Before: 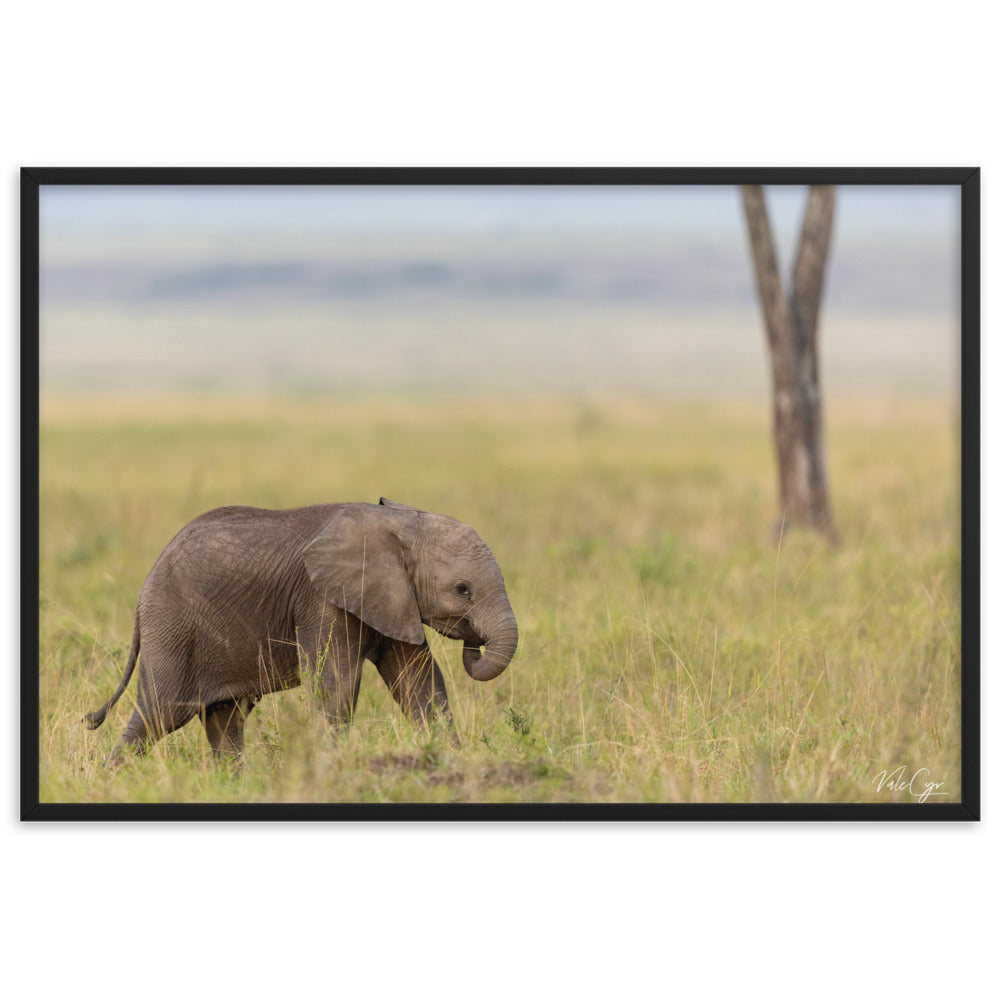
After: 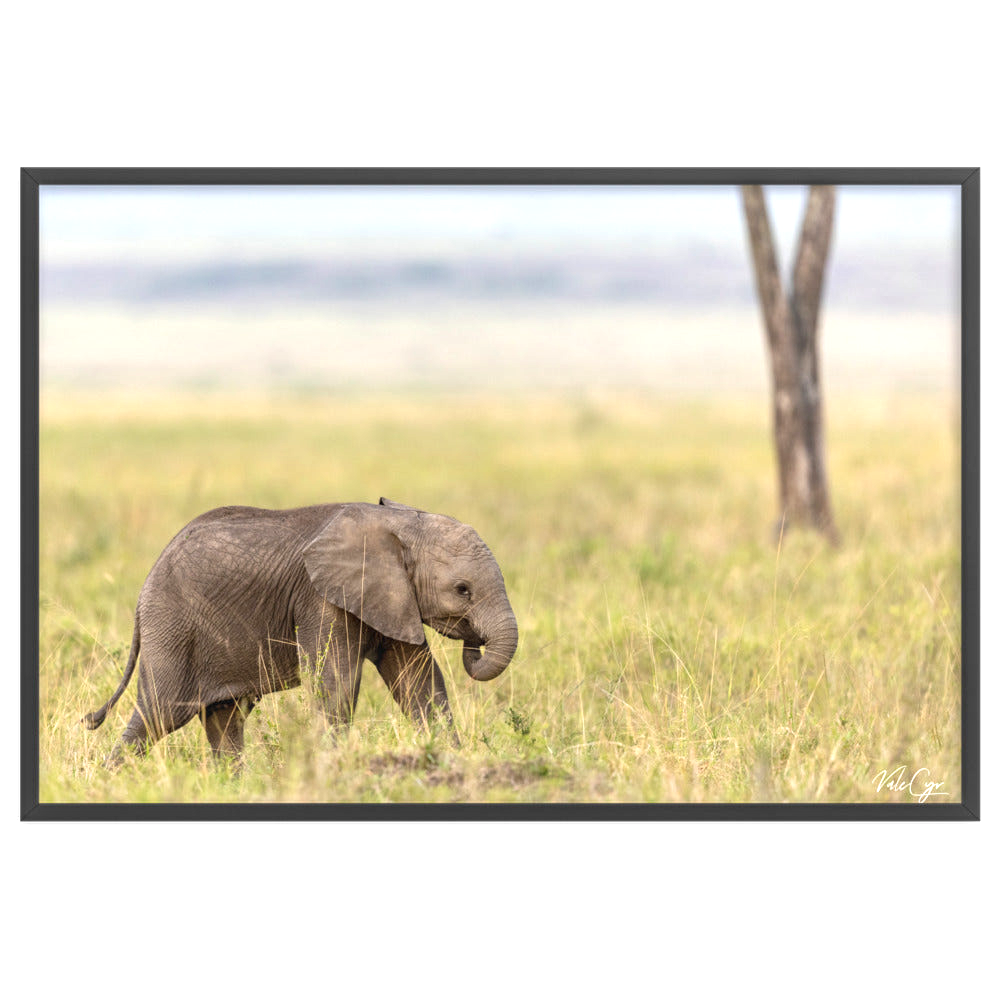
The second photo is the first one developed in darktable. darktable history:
local contrast: on, module defaults
exposure: black level correction 0, exposure 0.696 EV, compensate highlight preservation false
